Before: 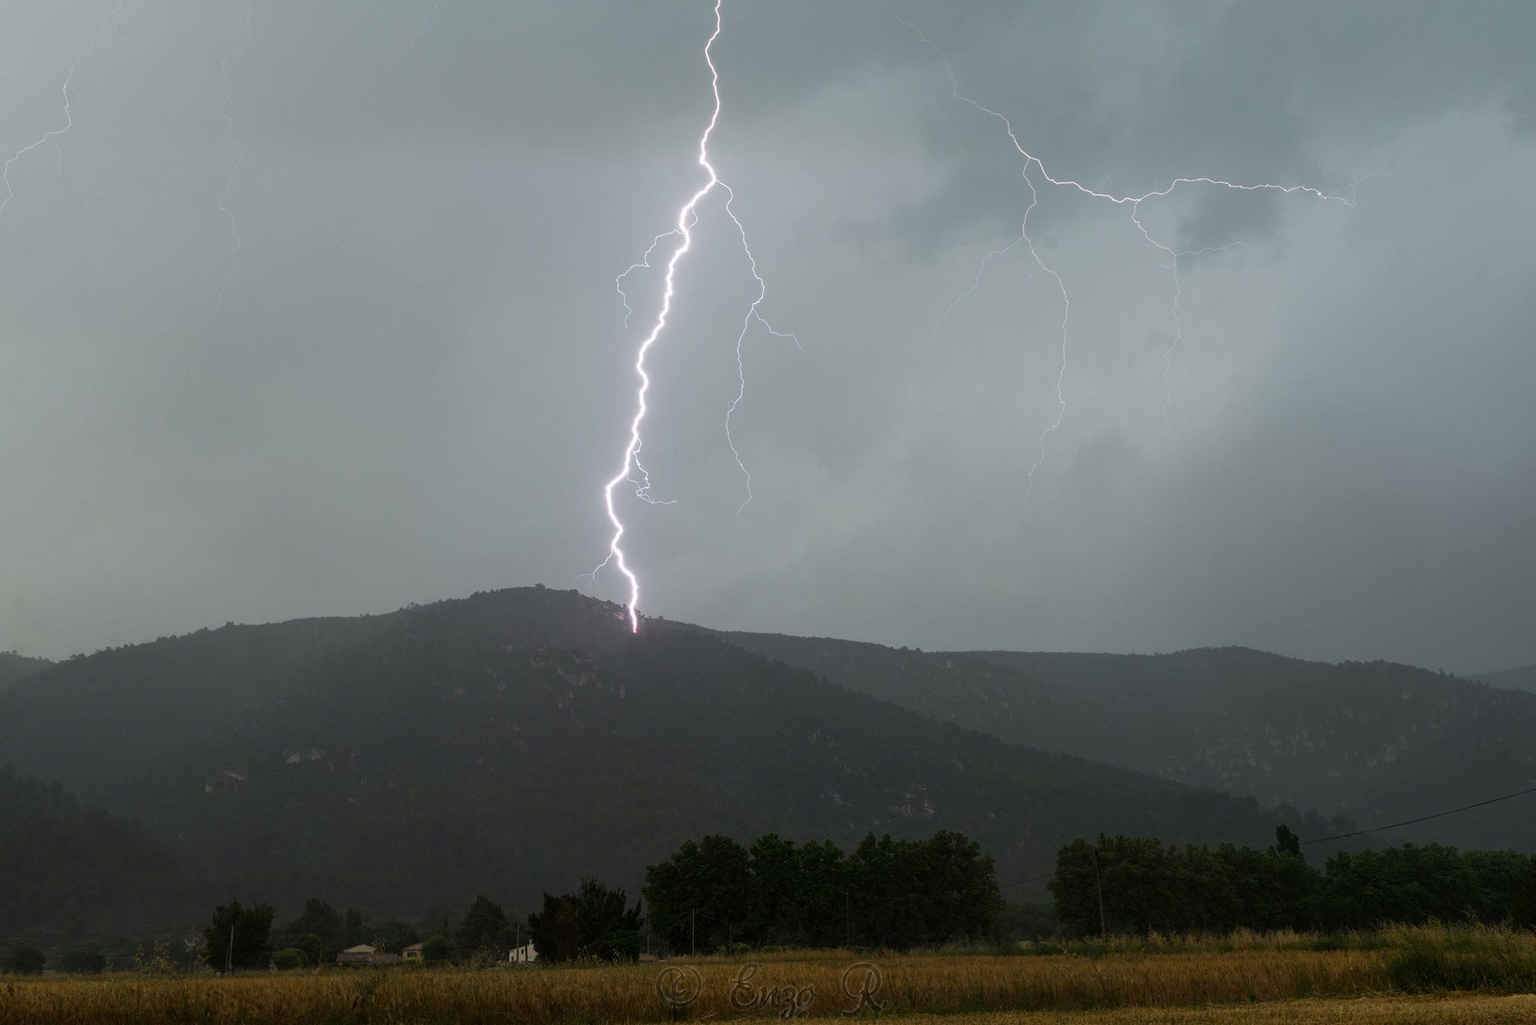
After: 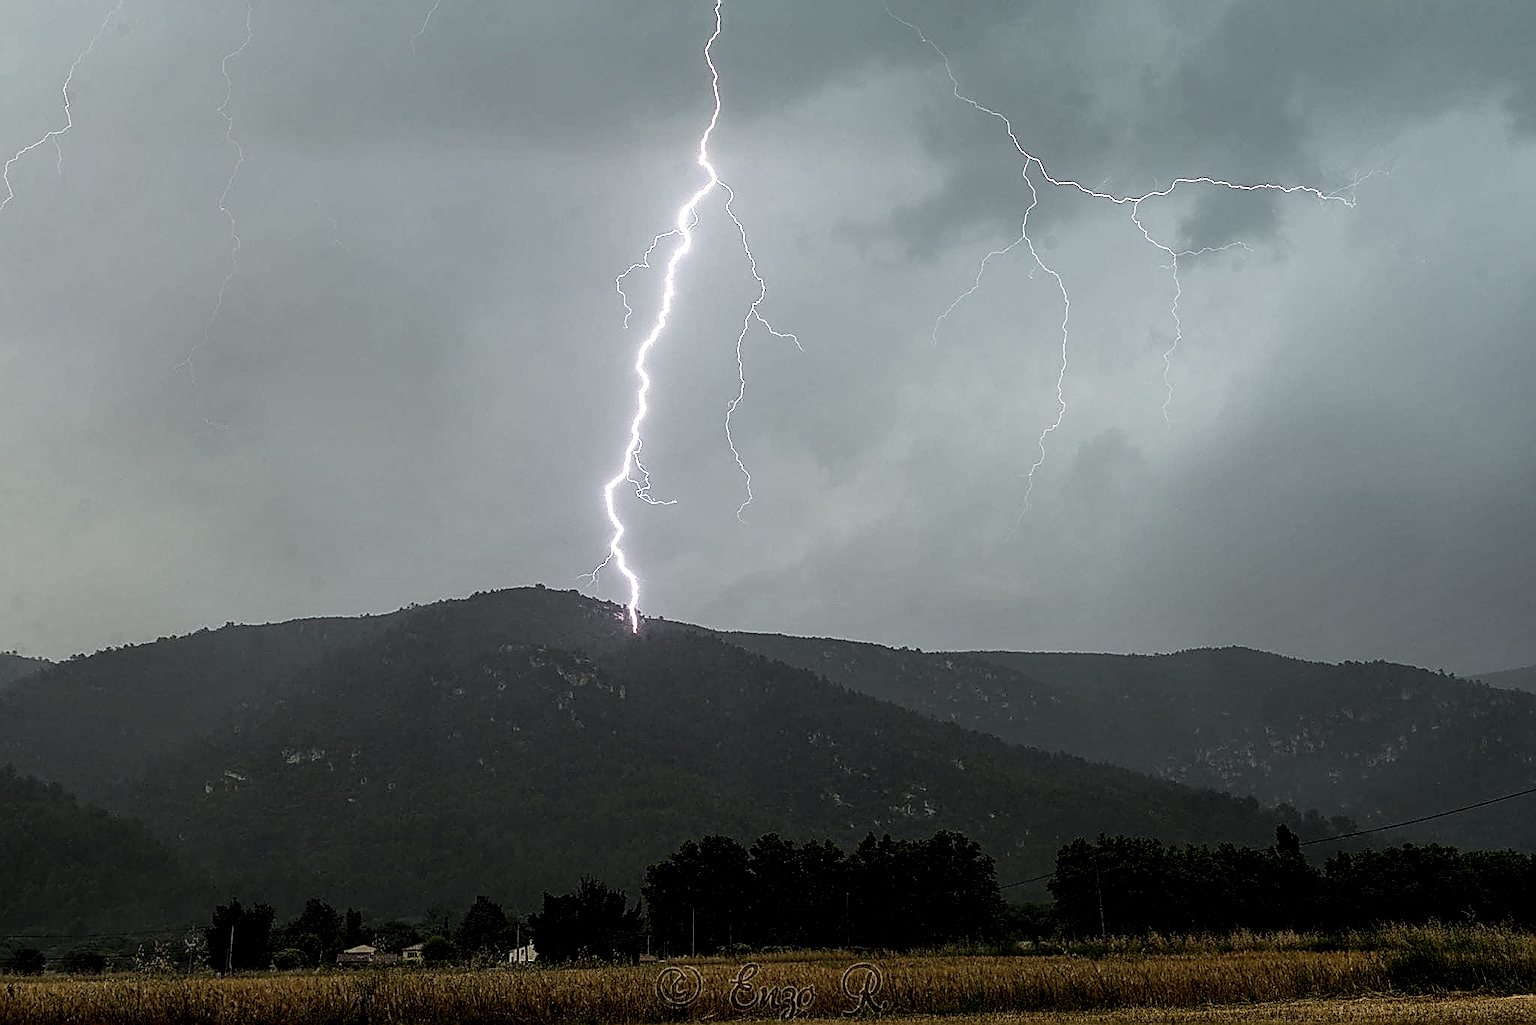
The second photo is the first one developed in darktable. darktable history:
local contrast: highlights 19%, detail 187%
sharpen: amount 1.878
